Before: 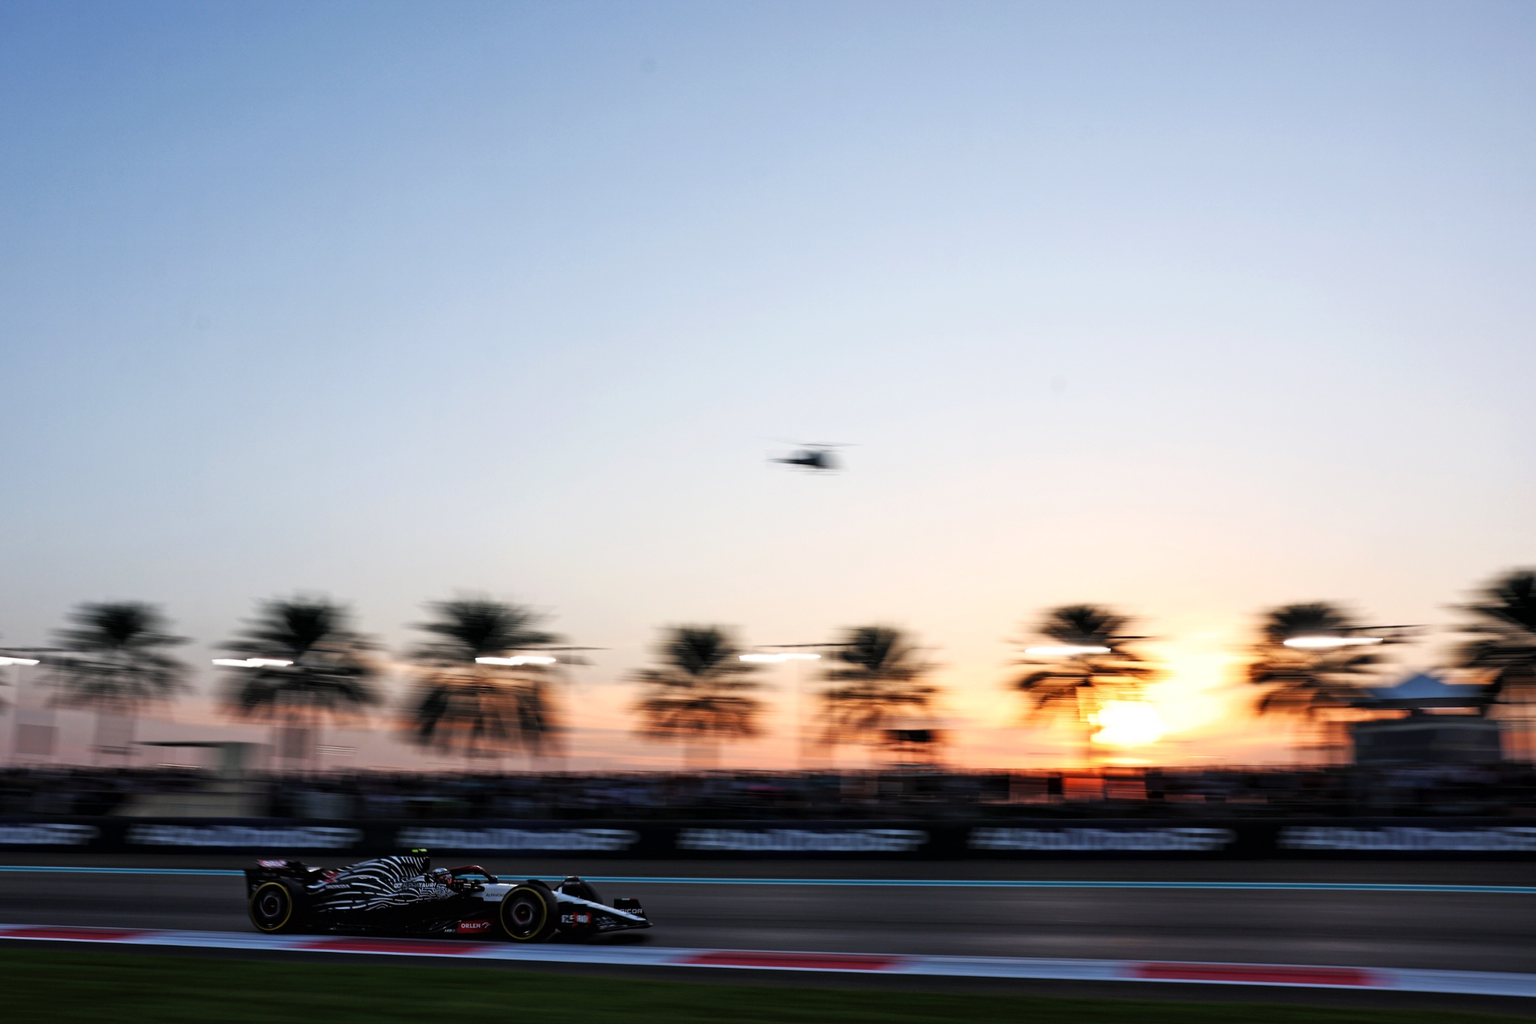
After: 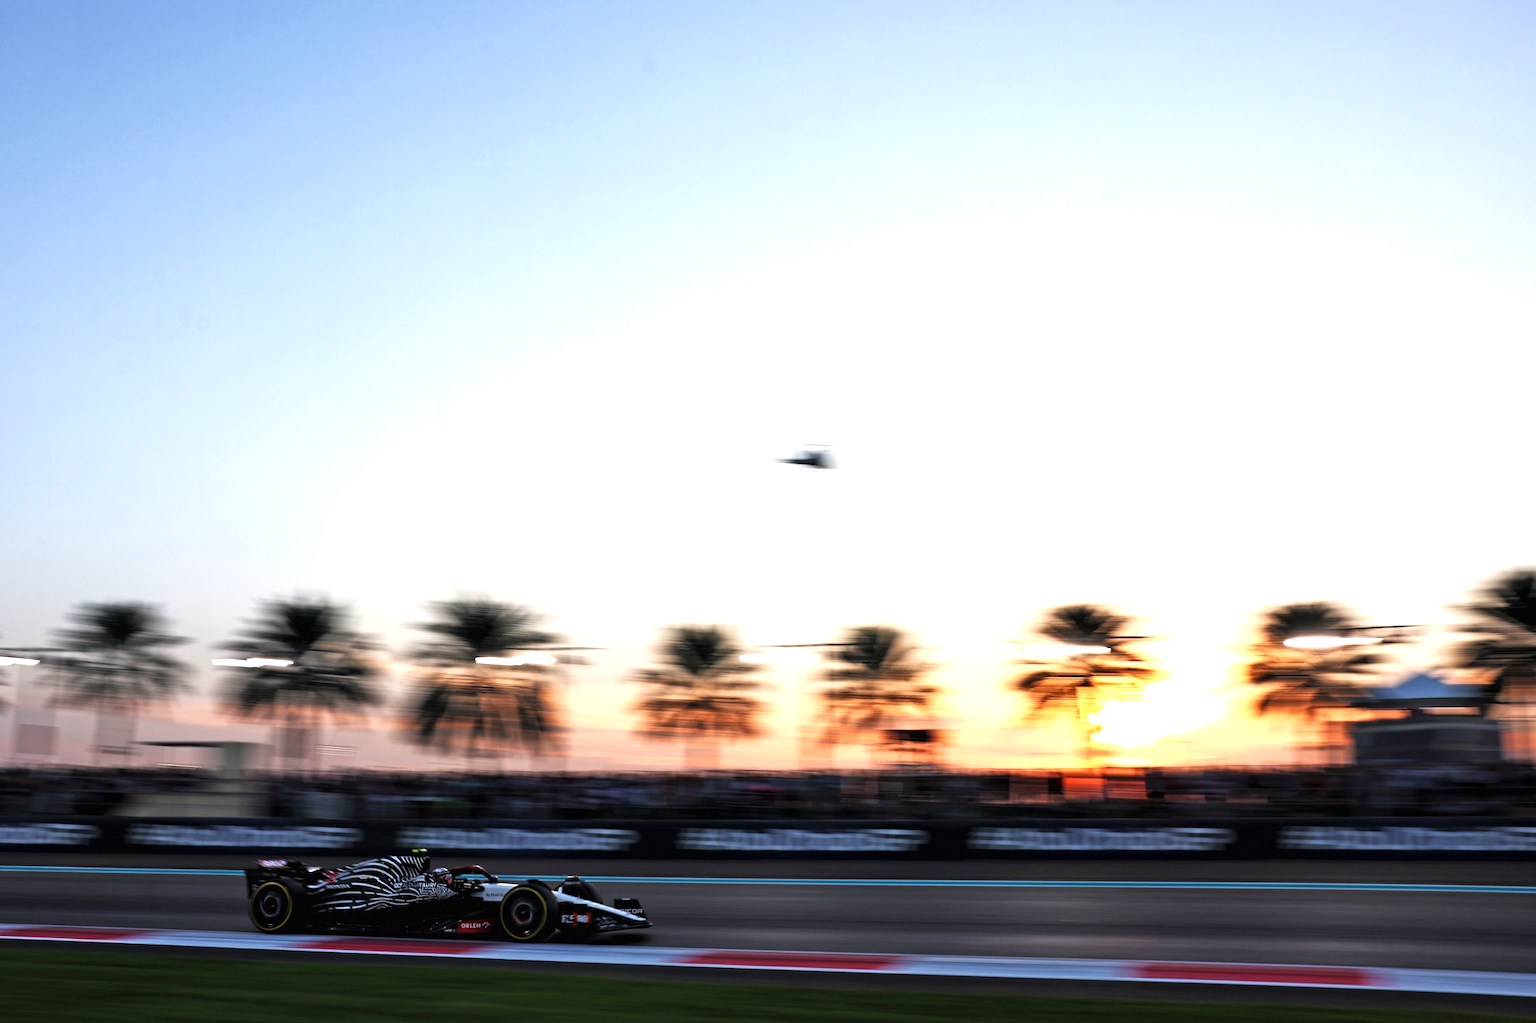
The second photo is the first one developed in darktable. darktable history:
exposure: black level correction 0, exposure 0.7 EV, compensate exposure bias true, compensate highlight preservation false
